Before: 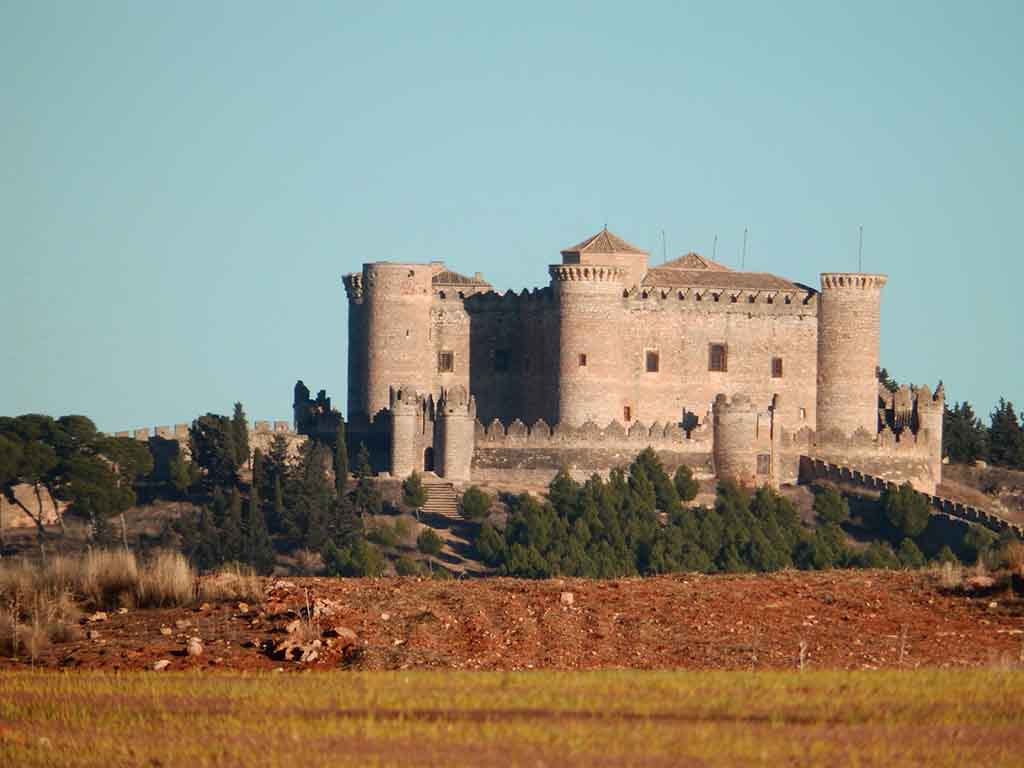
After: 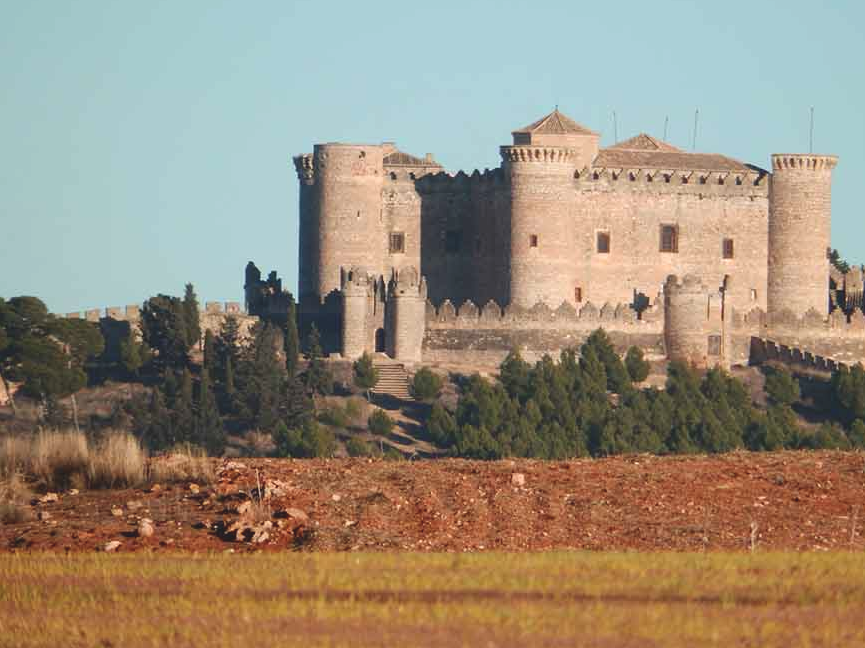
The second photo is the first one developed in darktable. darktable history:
crop and rotate: left 4.842%, top 15.51%, right 10.668%
color balance: lift [1.007, 1, 1, 1], gamma [1.097, 1, 1, 1]
